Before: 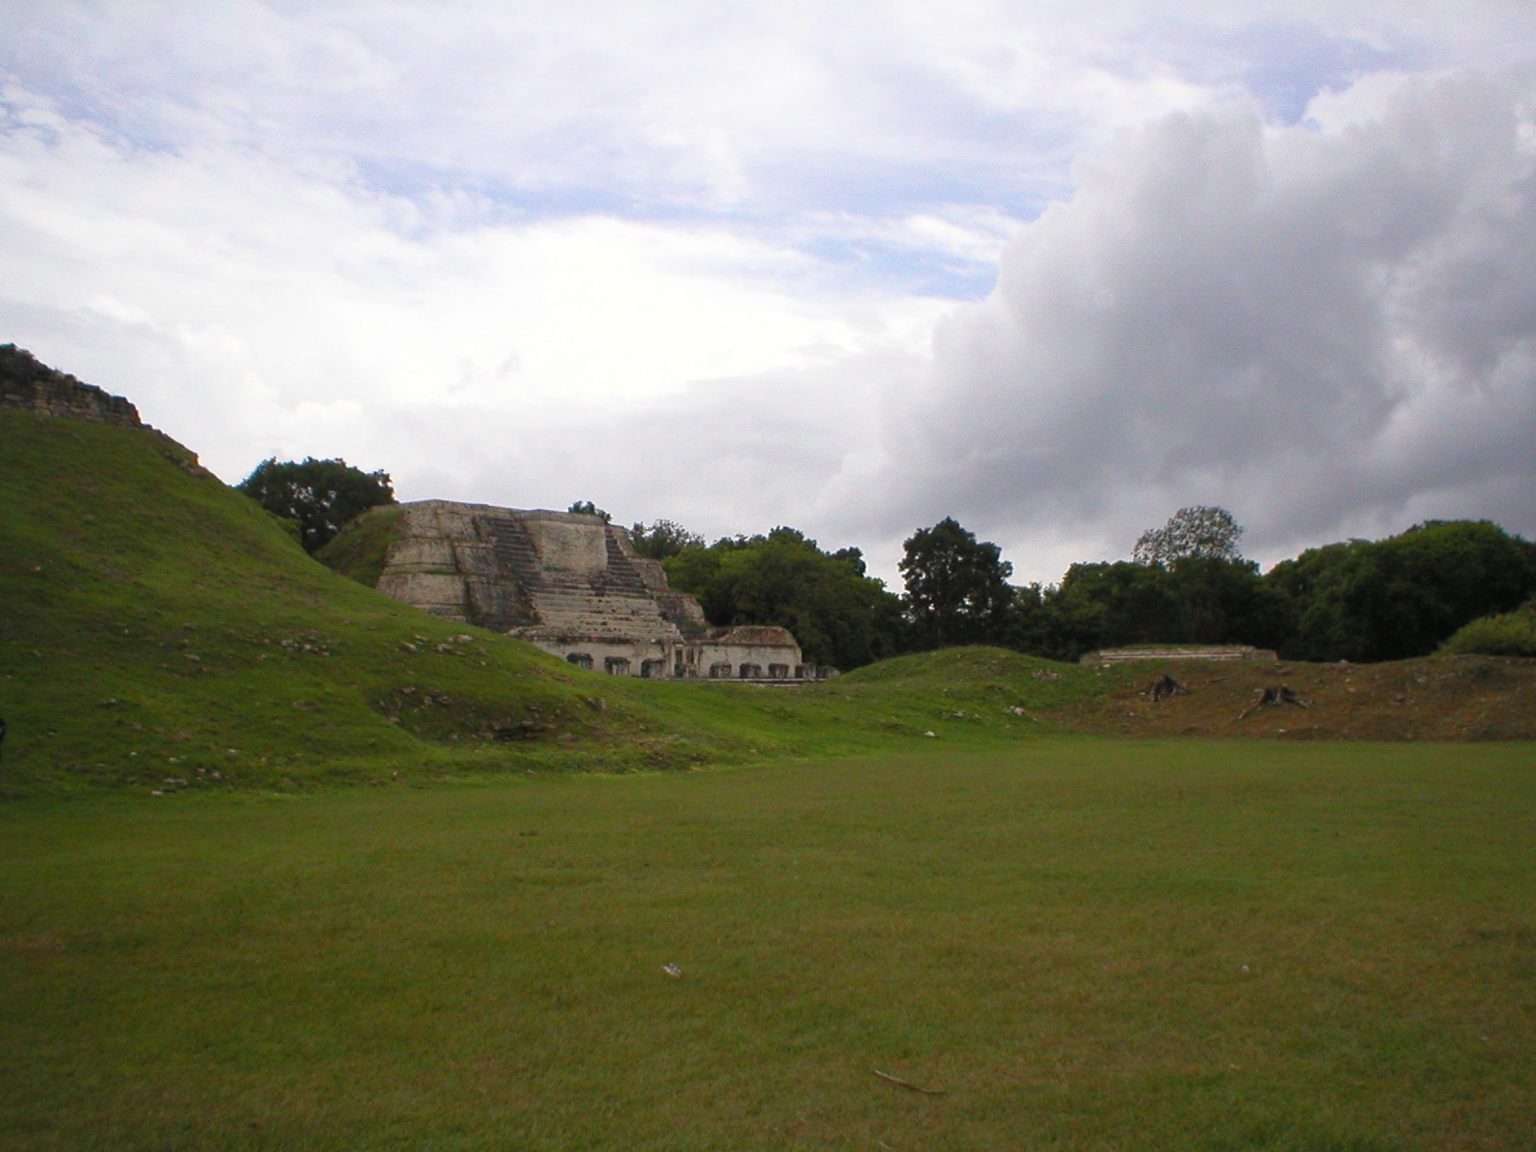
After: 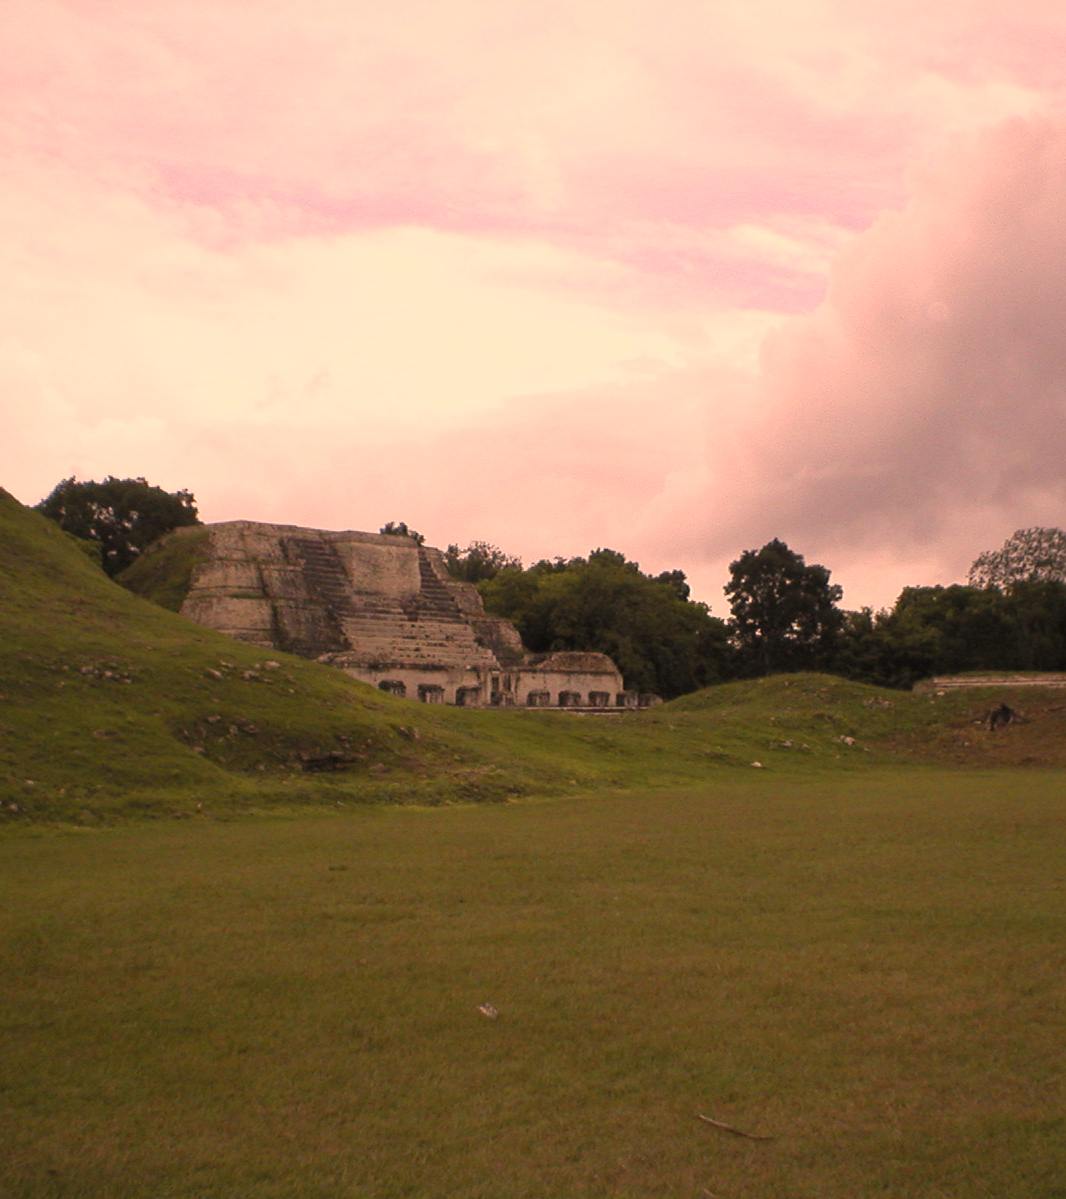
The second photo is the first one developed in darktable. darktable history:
color correction: highlights a* 40, highlights b* 40, saturation 0.69
crop and rotate: left 13.342%, right 19.991%
